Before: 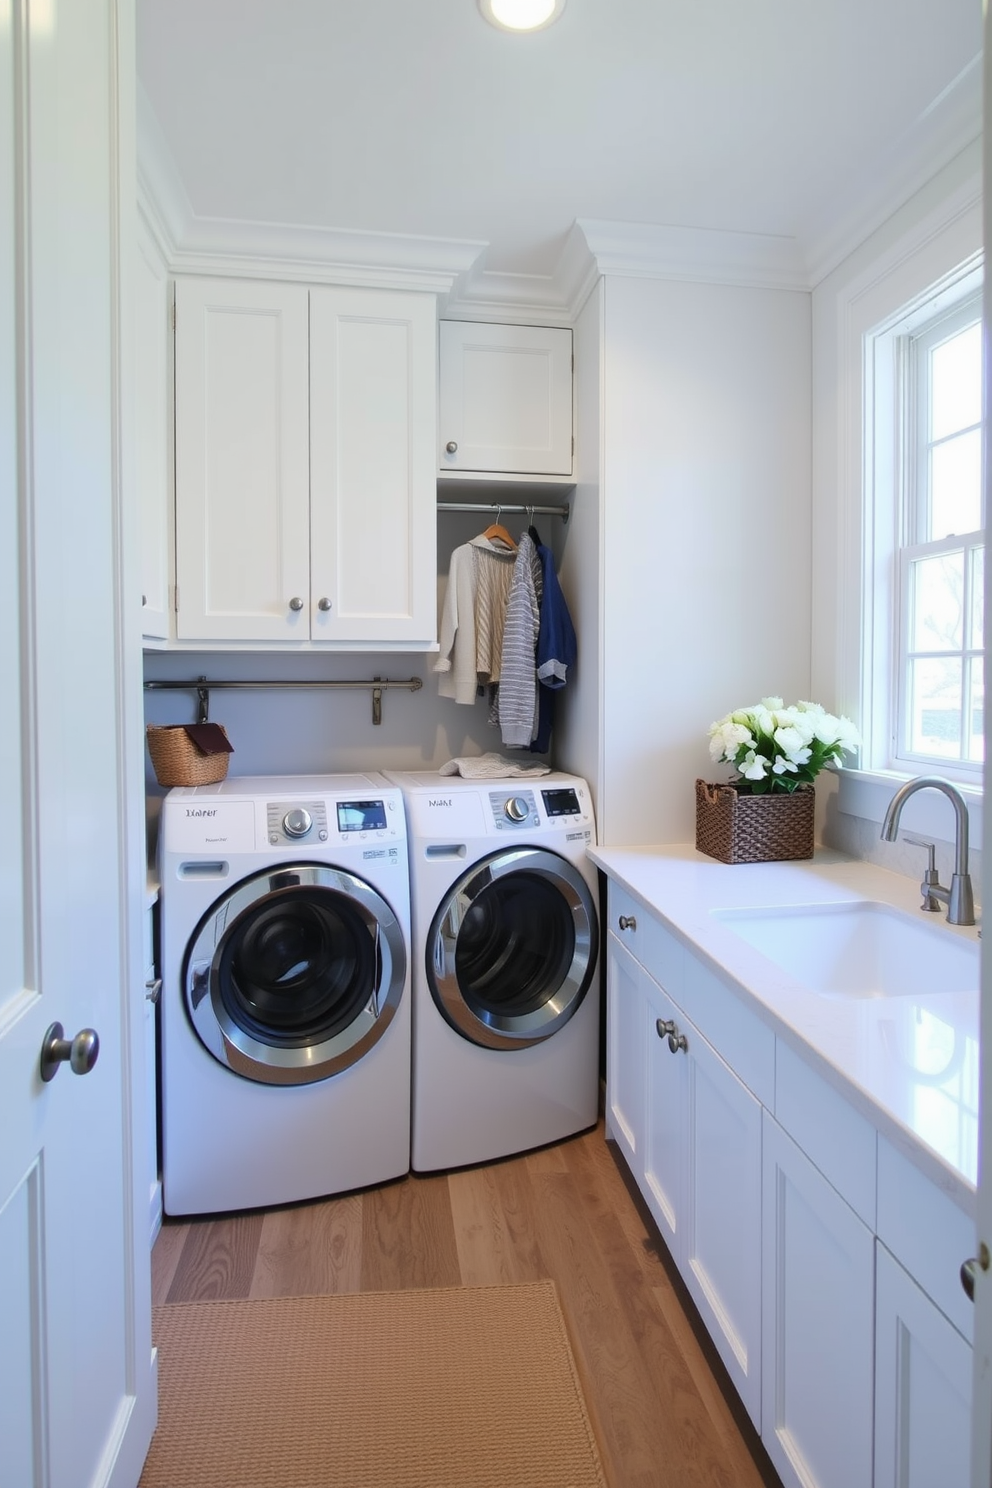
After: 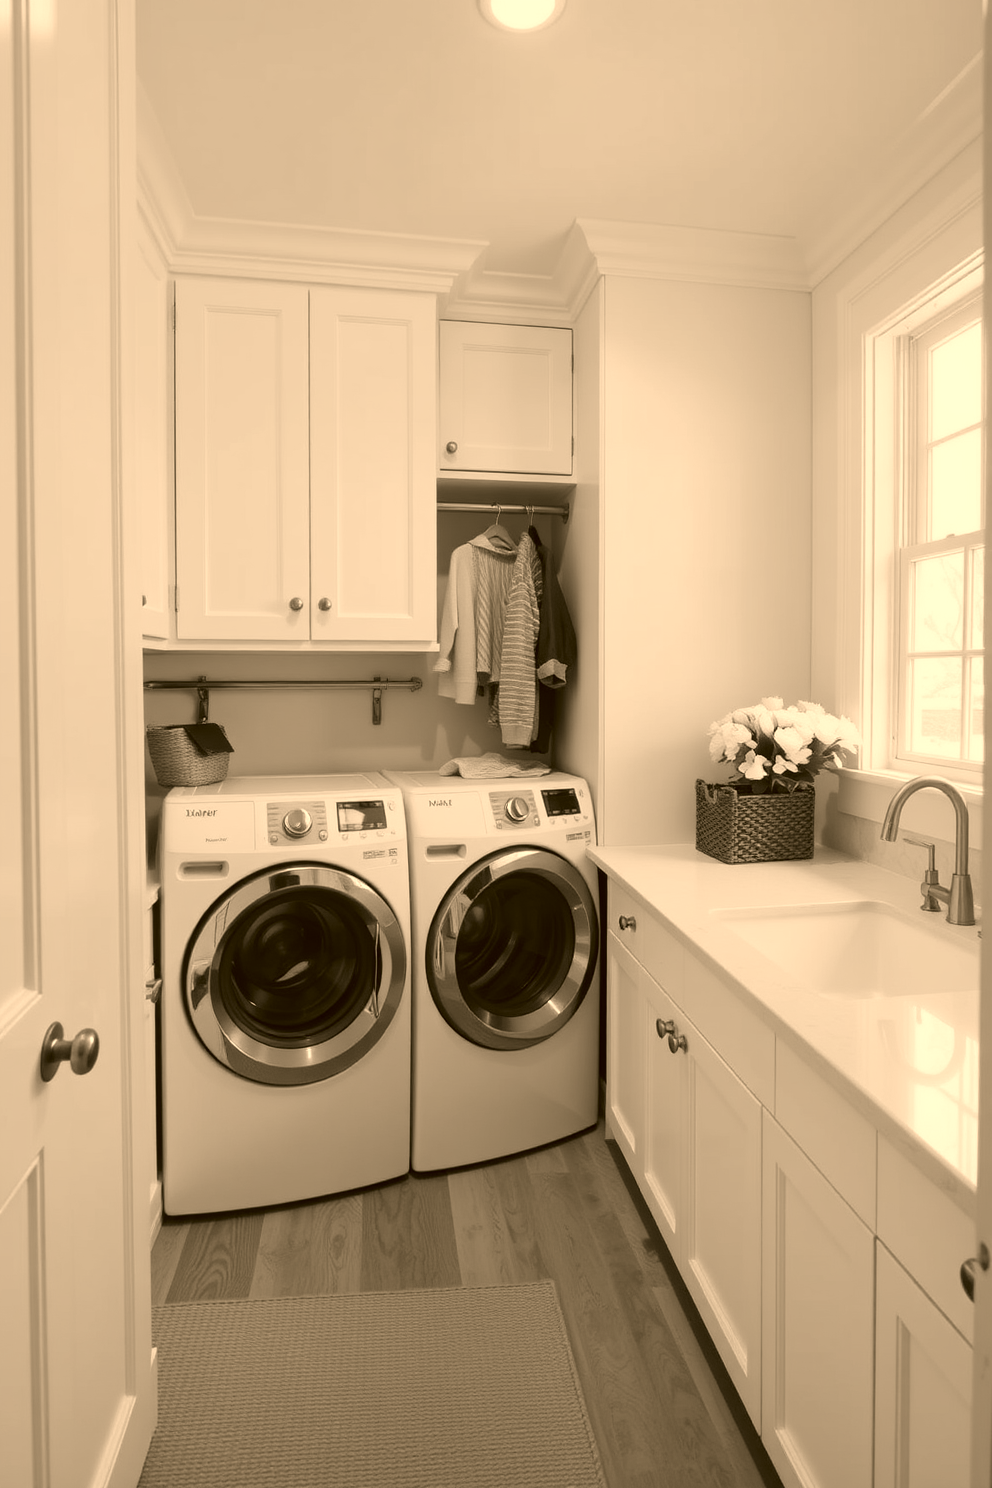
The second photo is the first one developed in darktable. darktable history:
color zones: curves: ch0 [(0, 0.559) (0.153, 0.551) (0.229, 0.5) (0.429, 0.5) (0.571, 0.5) (0.714, 0.5) (0.857, 0.5) (1, 0.559)]; ch1 [(0, 0.417) (0.112, 0.336) (0.213, 0.26) (0.429, 0.34) (0.571, 0.35) (0.683, 0.331) (0.857, 0.344) (1, 0.417)]
contrast brightness saturation: saturation -1
color correction: highlights a* 10.44, highlights b* 30.04, shadows a* 2.73, shadows b* 17.51, saturation 1.72
